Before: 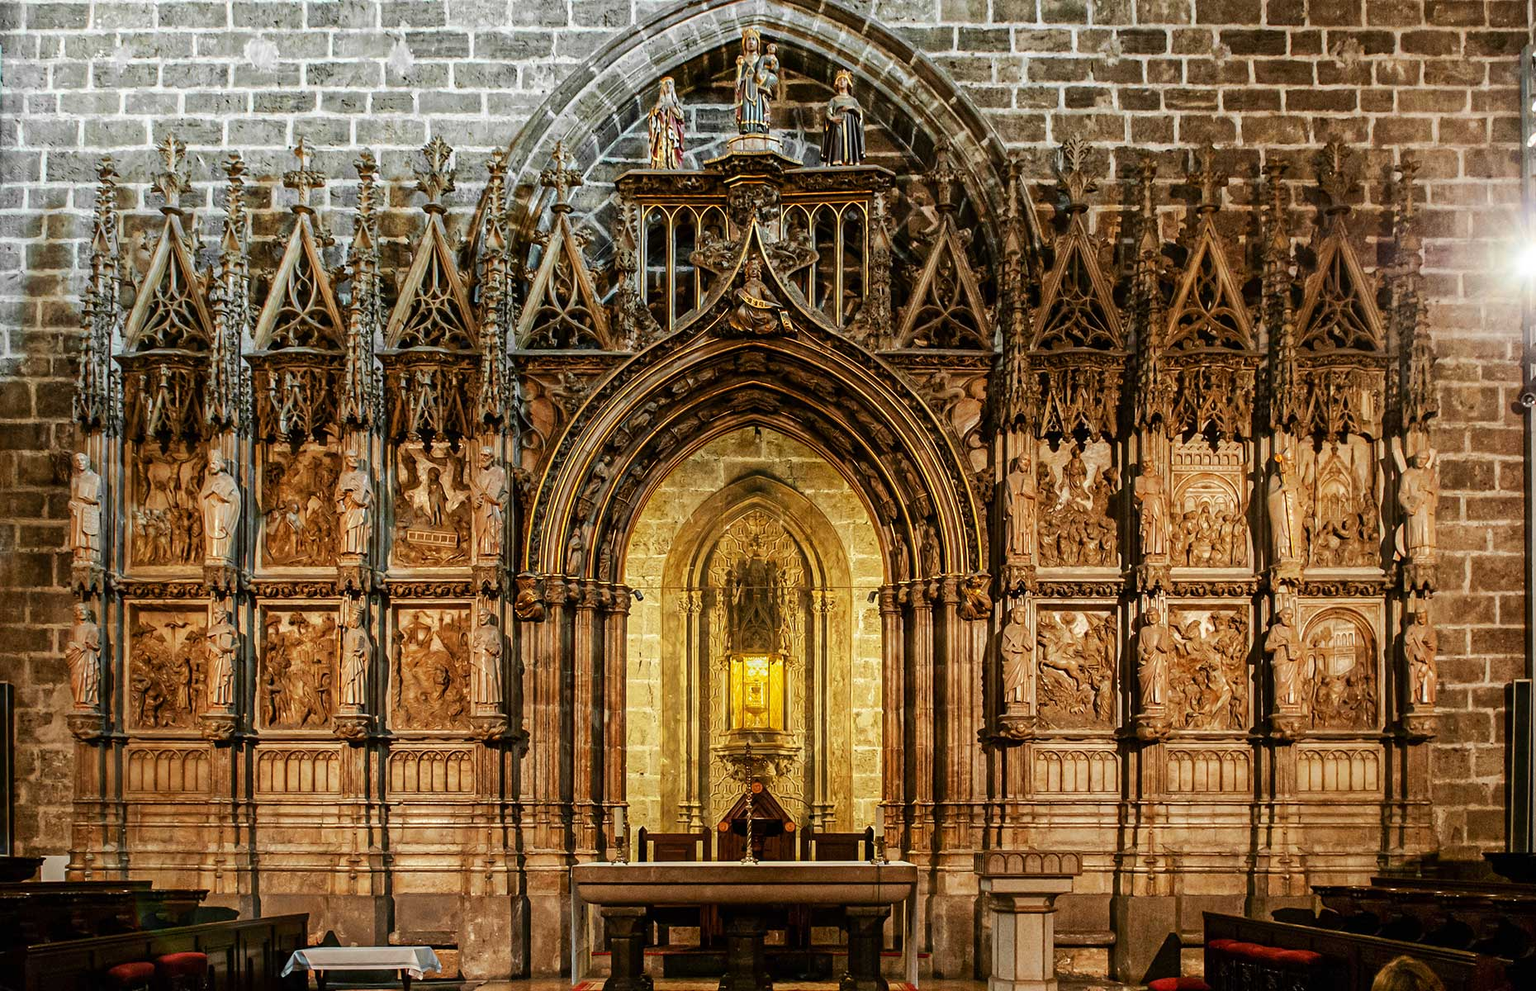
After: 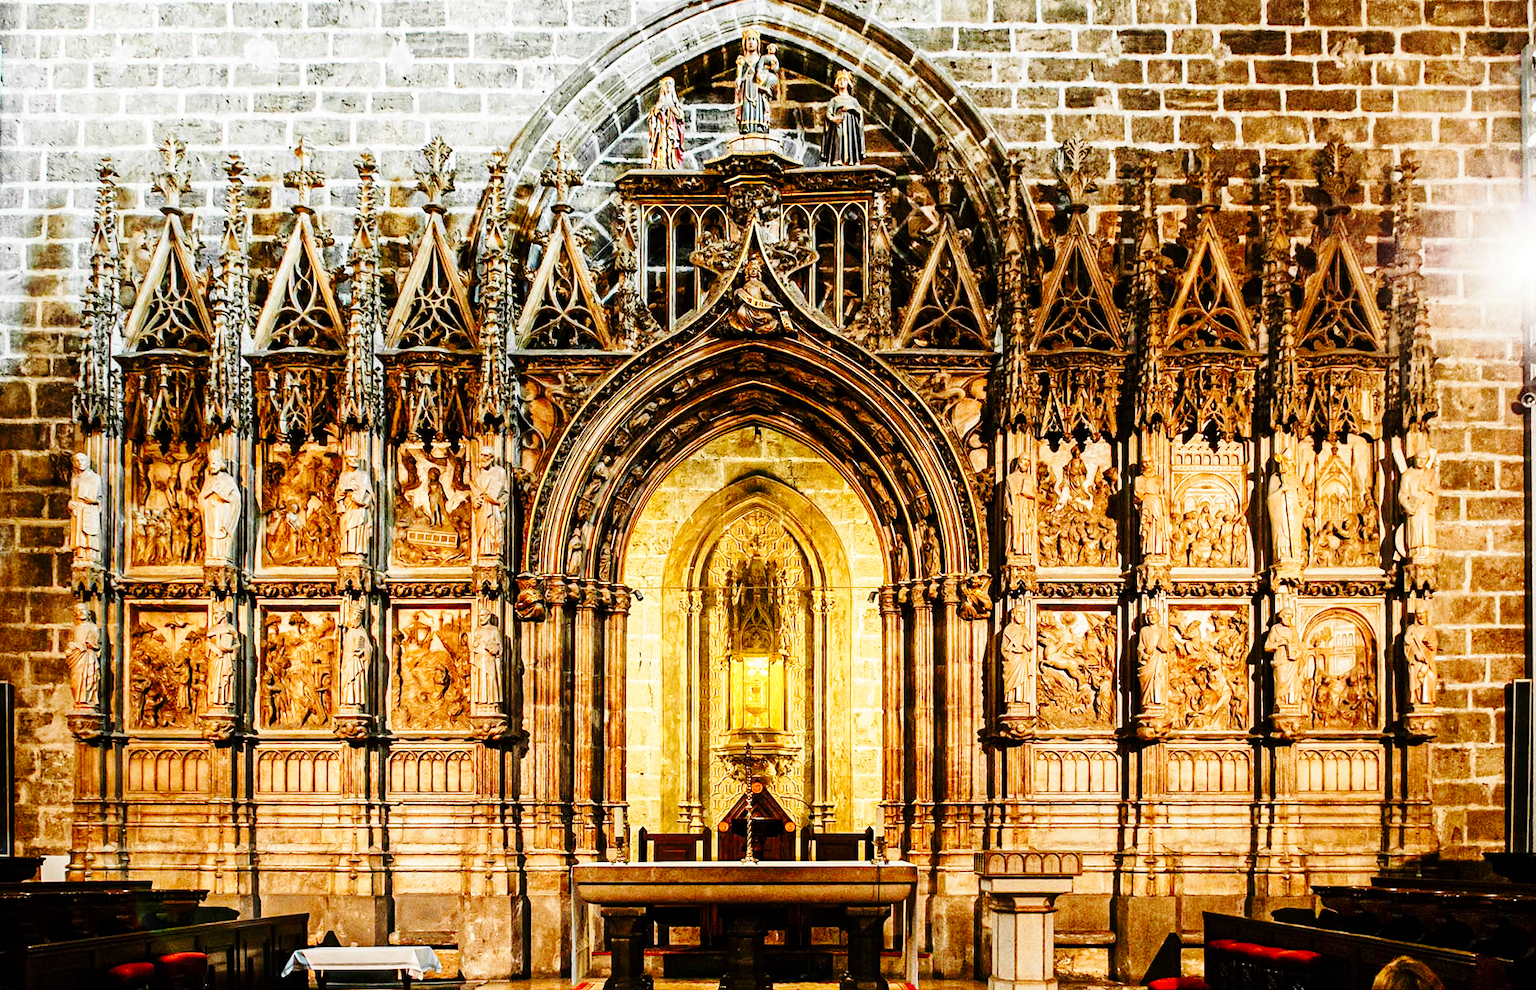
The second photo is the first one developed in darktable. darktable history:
tone curve: curves: ch0 [(0, 0) (0.004, 0.001) (0.133, 0.112) (0.325, 0.362) (0.832, 0.893) (1, 1)], preserve colors none
base curve: curves: ch0 [(0, 0) (0.028, 0.03) (0.121, 0.232) (0.46, 0.748) (0.859, 0.968) (1, 1)], preserve colors none
